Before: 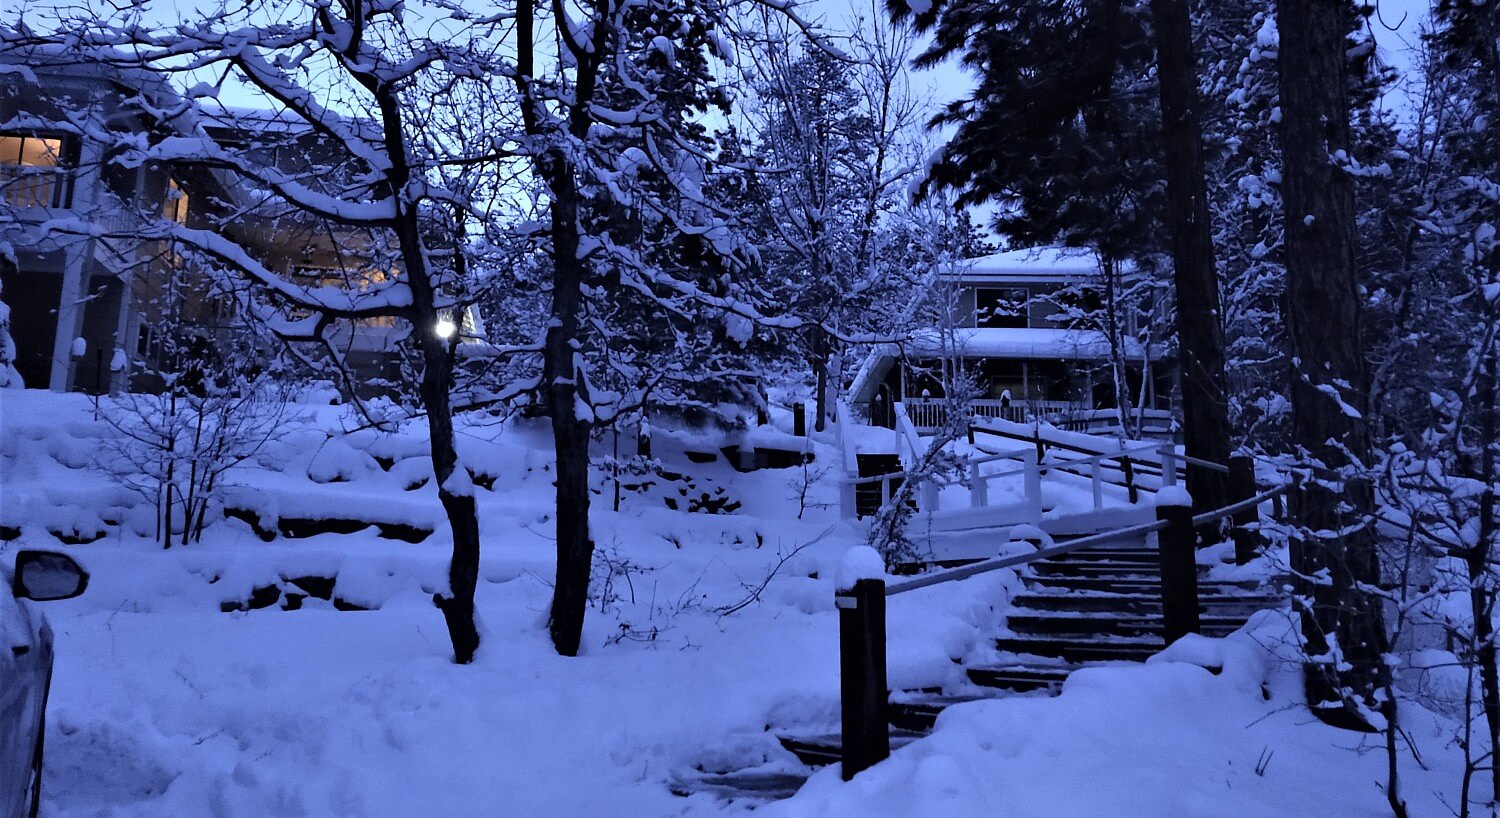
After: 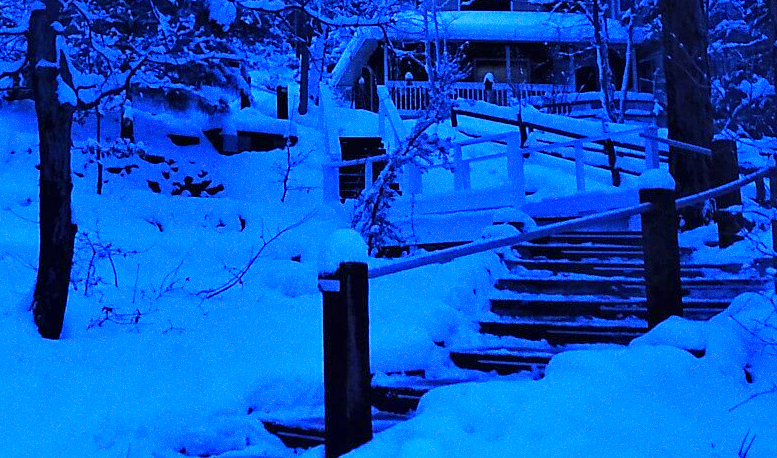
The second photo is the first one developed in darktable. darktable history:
graduated density: rotation 5.63°, offset 76.9
grain: coarseness 0.47 ISO
exposure: black level correction 0, exposure 1.388 EV, compensate exposure bias true, compensate highlight preservation false
white balance: red 0.766, blue 1.537
color balance rgb: perceptual saturation grading › global saturation 25%, global vibrance 10%
crop: left 34.479%, top 38.822%, right 13.718%, bottom 5.172%
tone equalizer: -8 EV 0.25 EV, -7 EV 0.417 EV, -6 EV 0.417 EV, -5 EV 0.25 EV, -3 EV -0.25 EV, -2 EV -0.417 EV, -1 EV -0.417 EV, +0 EV -0.25 EV, edges refinement/feathering 500, mask exposure compensation -1.57 EV, preserve details guided filter
